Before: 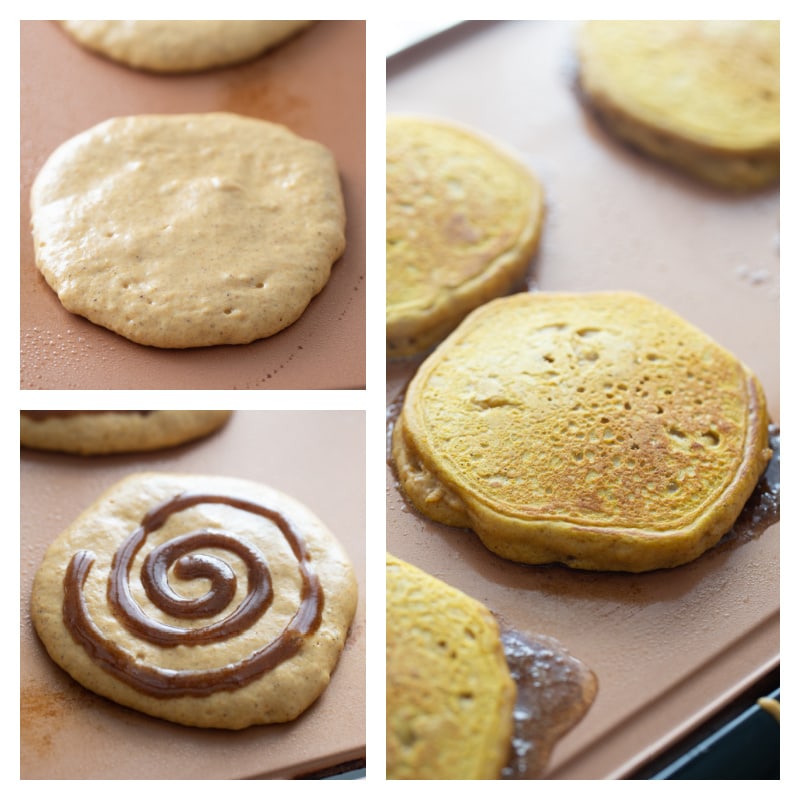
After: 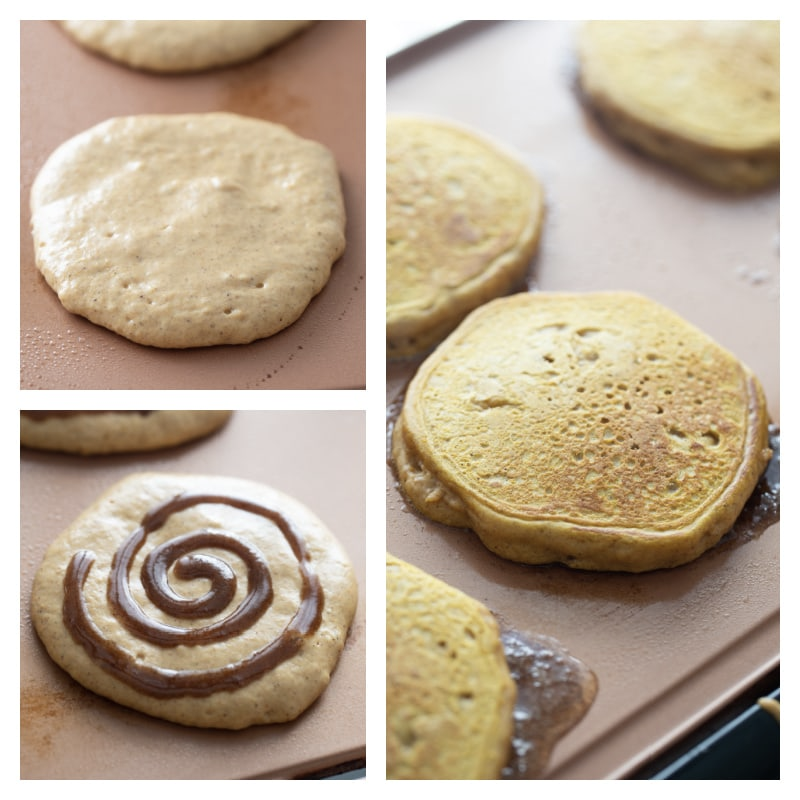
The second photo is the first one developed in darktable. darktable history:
contrast brightness saturation: contrast 0.056, brightness -0.013, saturation -0.219
